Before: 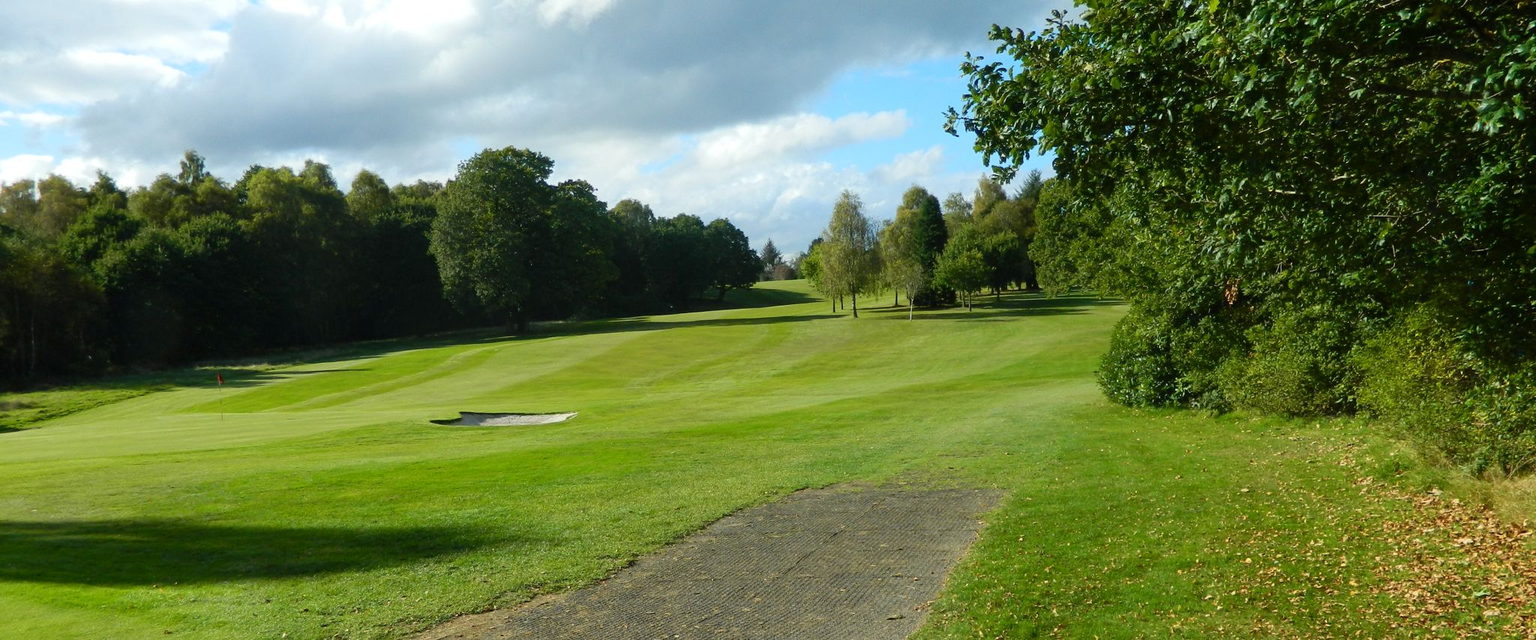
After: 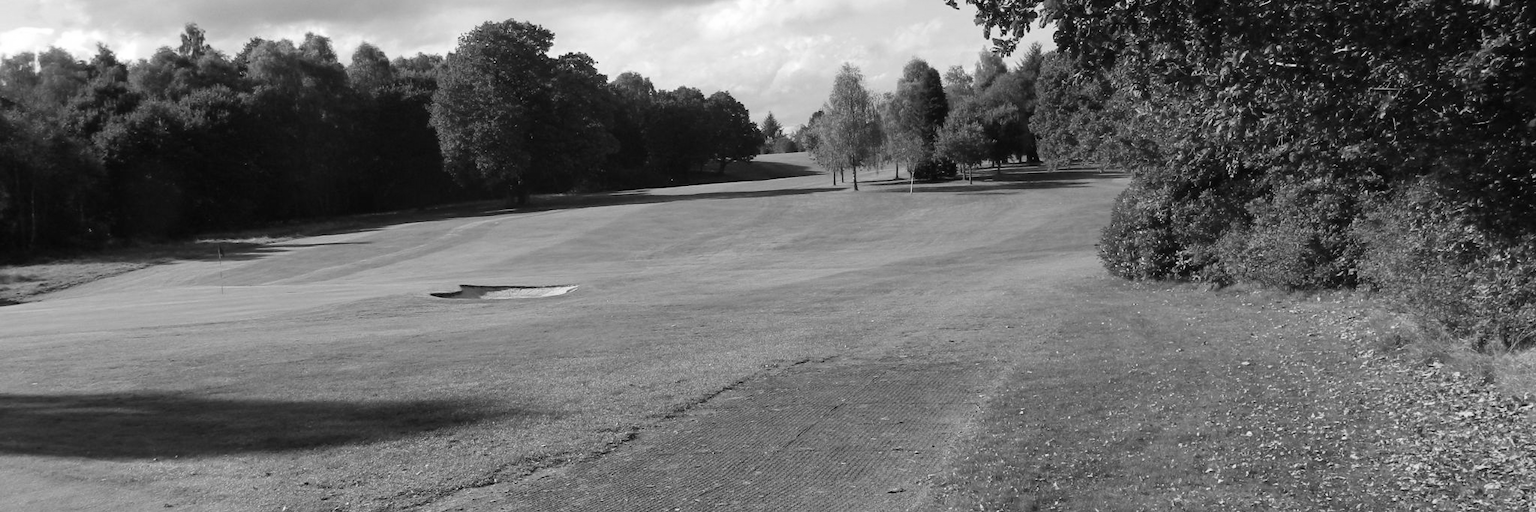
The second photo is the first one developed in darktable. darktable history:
crop and rotate: top 19.998%
tone equalizer: on, module defaults
monochrome: on, module defaults
